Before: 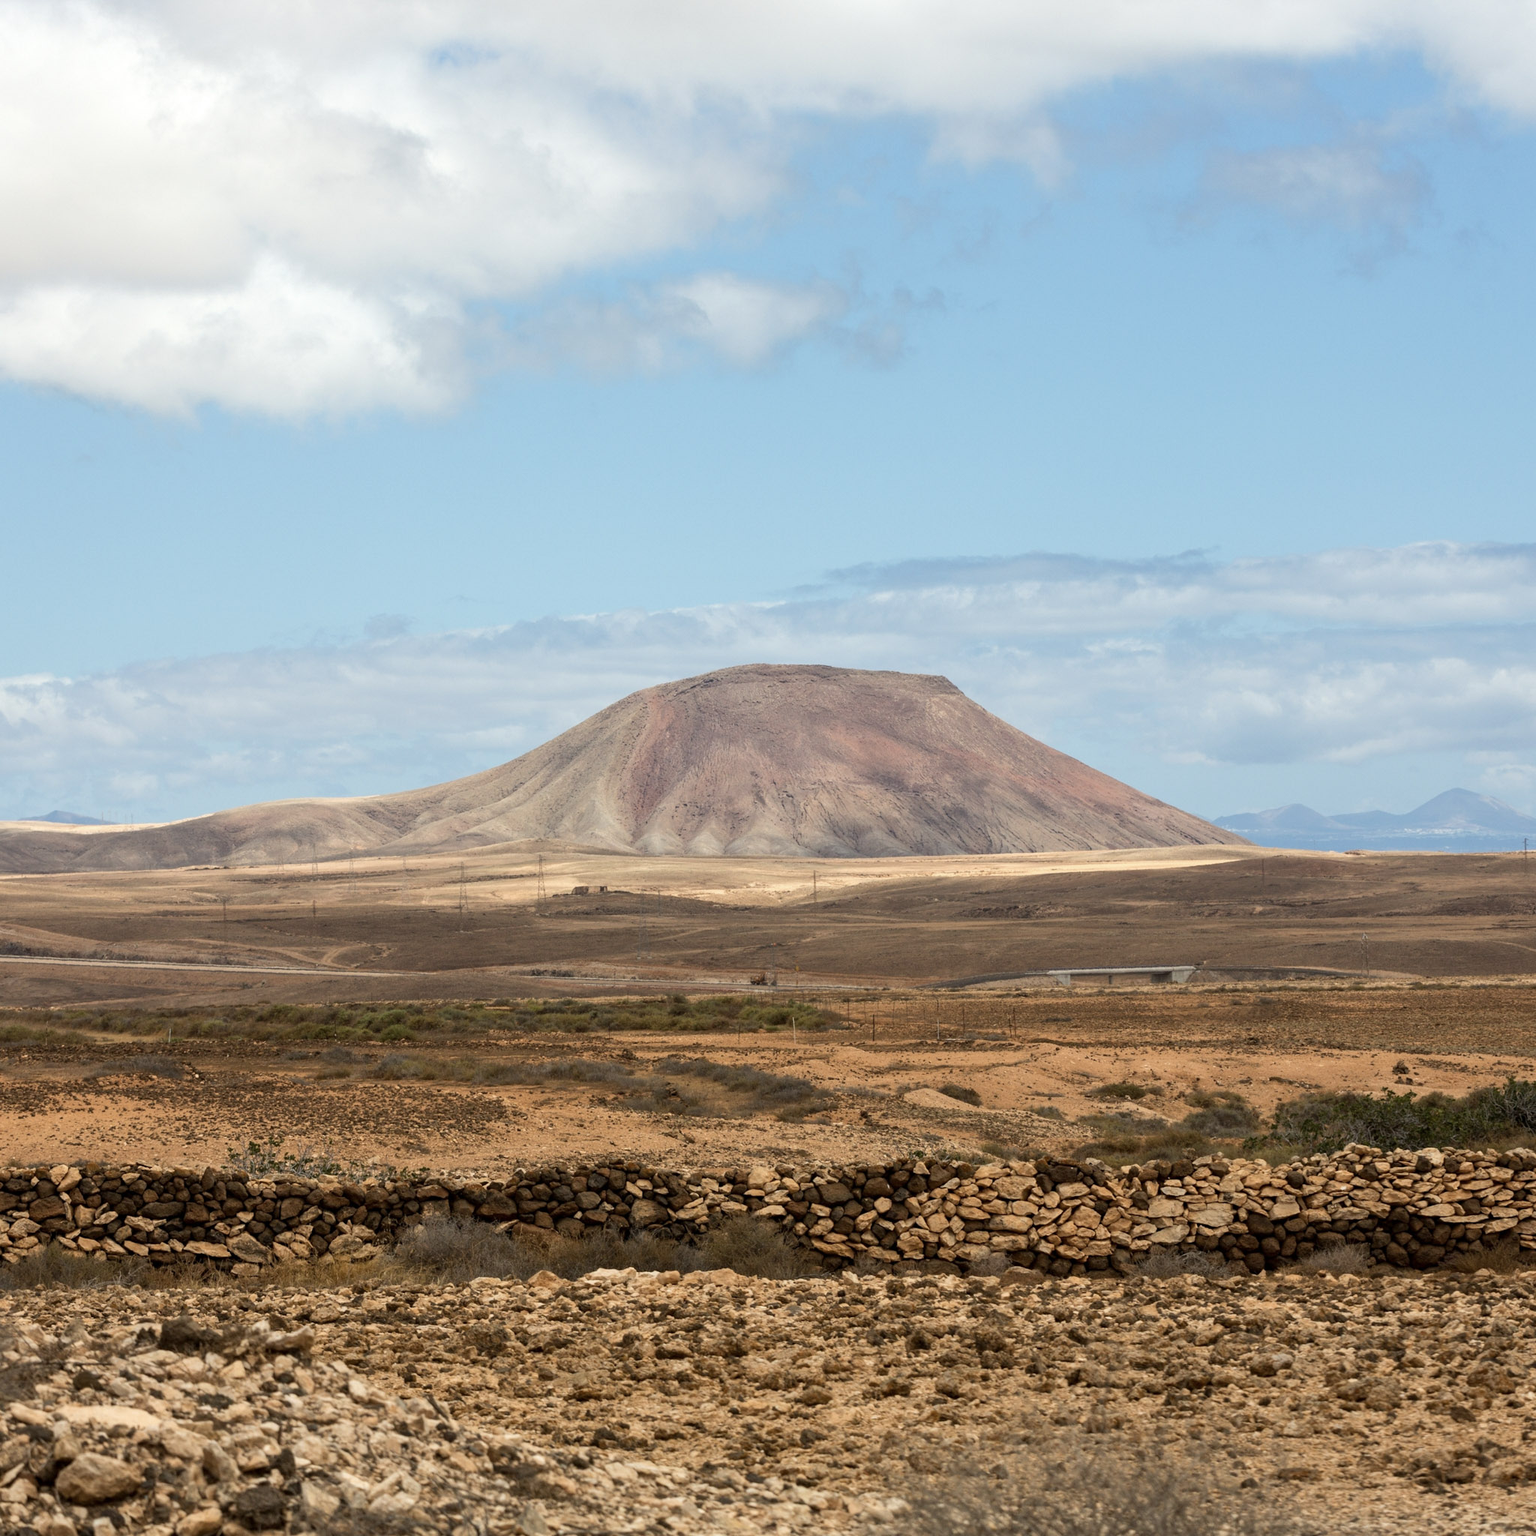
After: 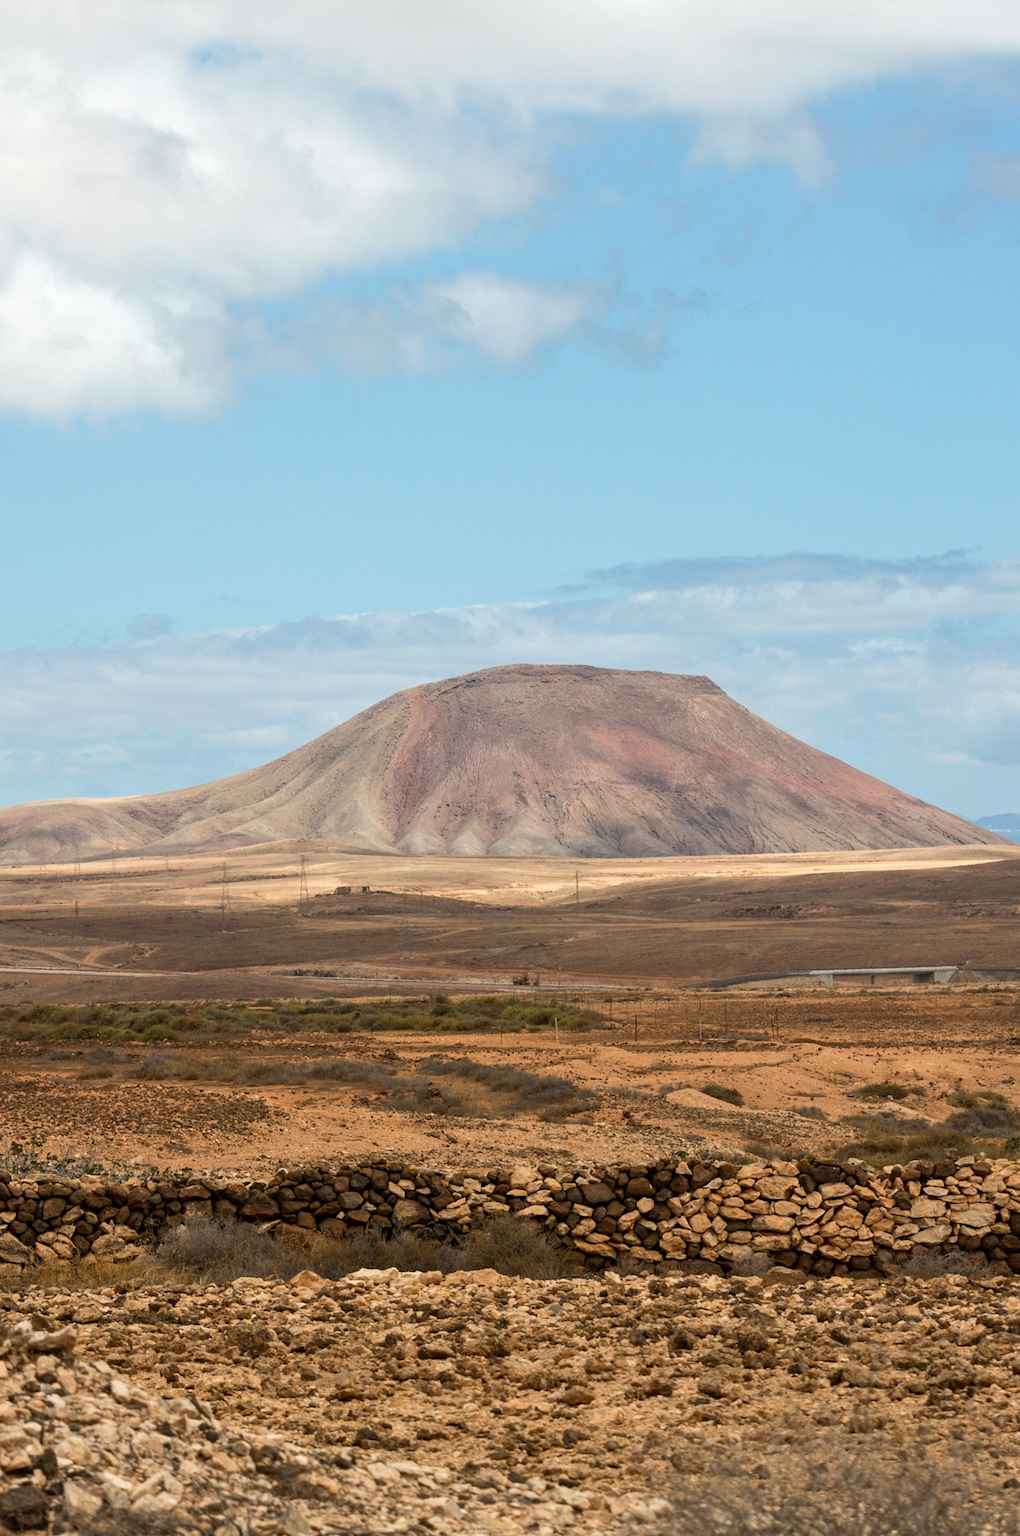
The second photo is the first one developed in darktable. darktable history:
crop and rotate: left 15.496%, right 18.021%
